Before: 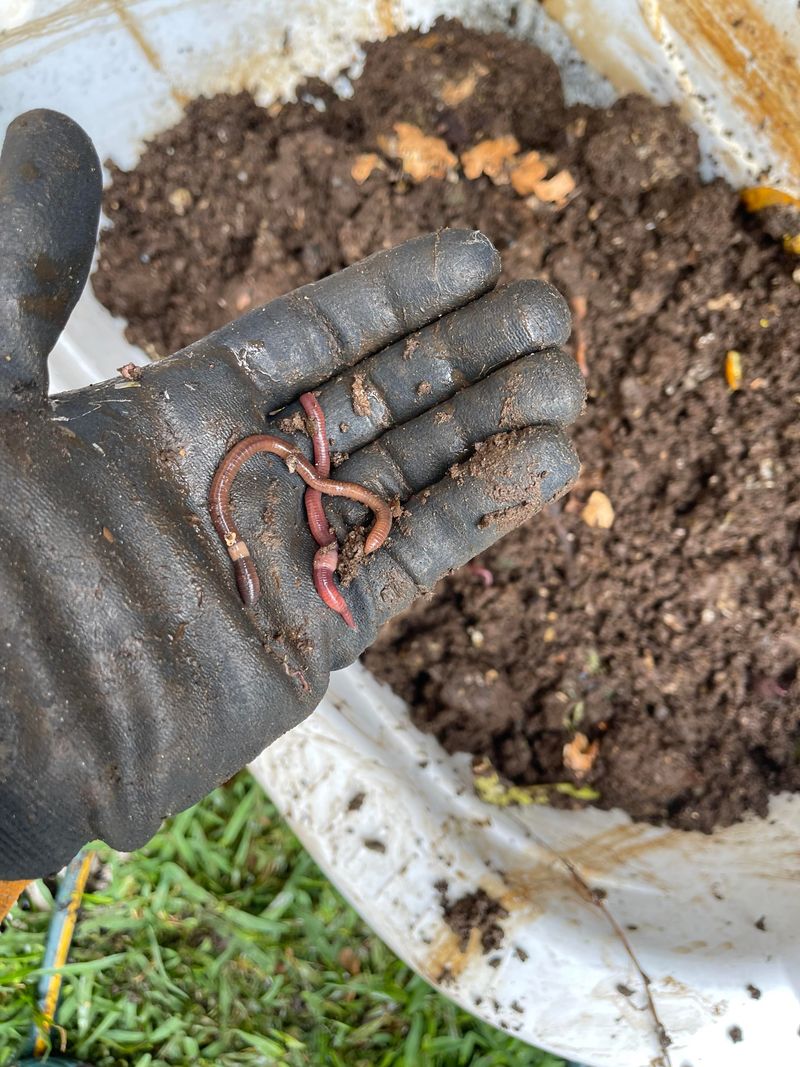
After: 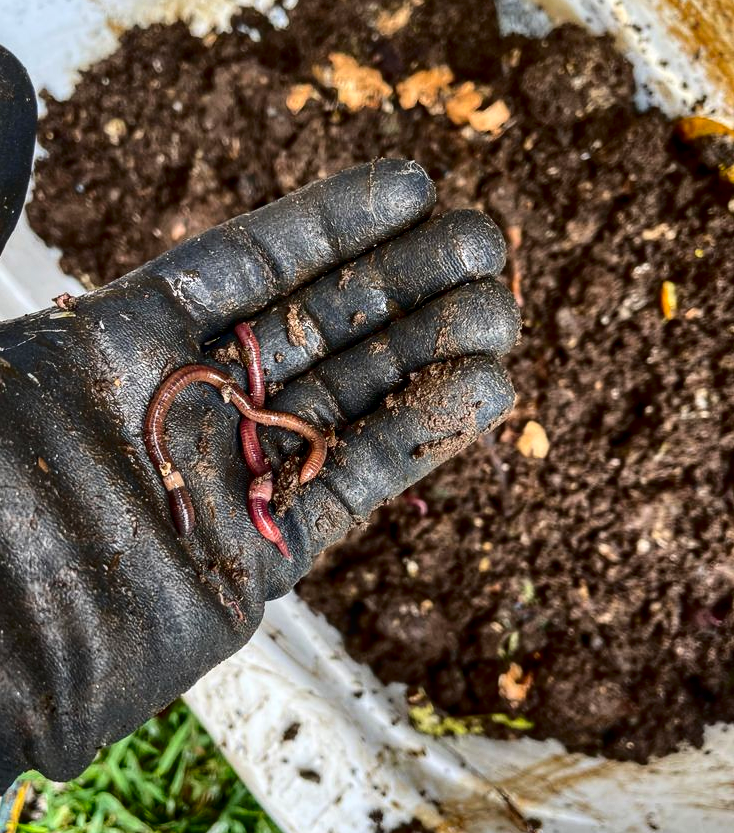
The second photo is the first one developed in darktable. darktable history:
shadows and highlights: shadows -31.41, highlights 30.49
contrast brightness saturation: contrast 0.222, brightness -0.189, saturation 0.238
crop: left 8.225%, top 6.604%, bottom 15.319%
local contrast: on, module defaults
